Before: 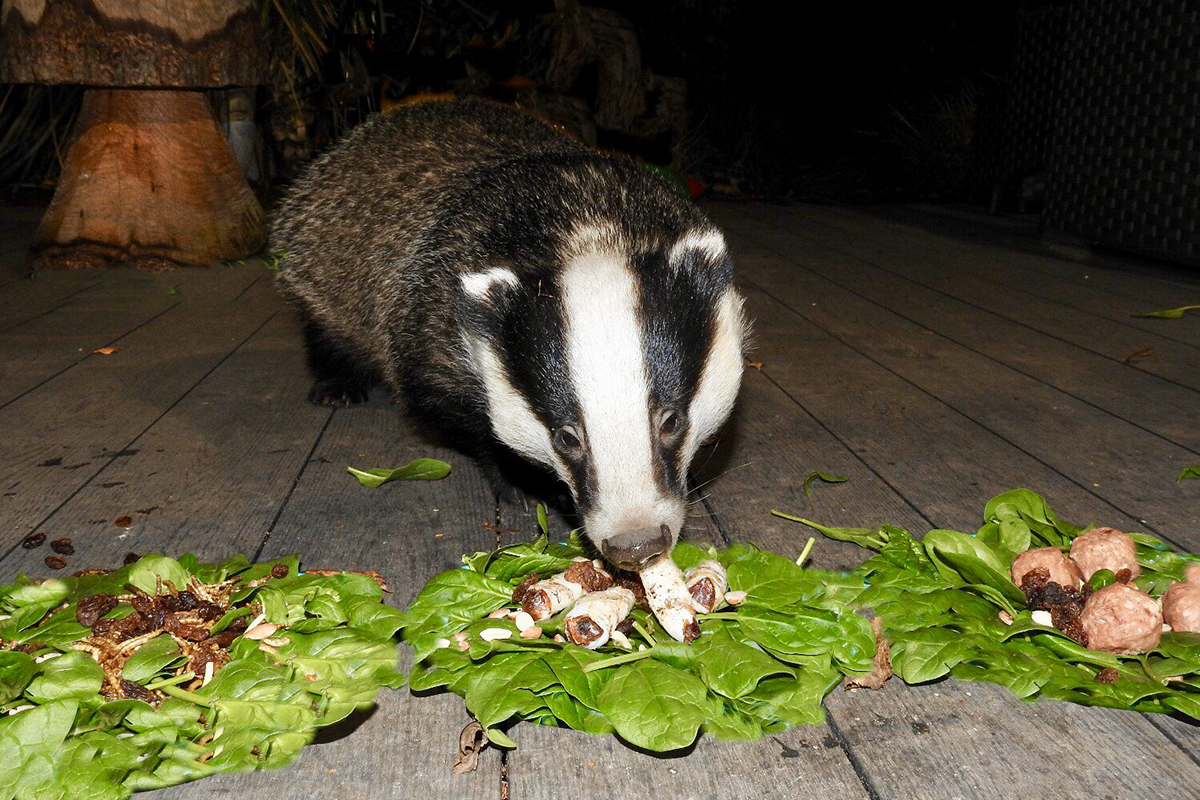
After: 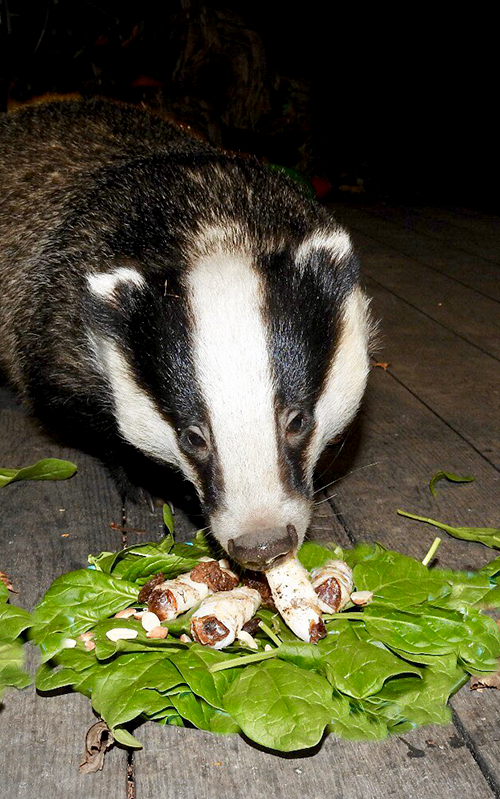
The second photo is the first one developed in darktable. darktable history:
crop: left 31.229%, right 27.105%
vignetting: fall-off radius 60.92%
exposure: black level correction 0.004, exposure 0.014 EV, compensate highlight preservation false
